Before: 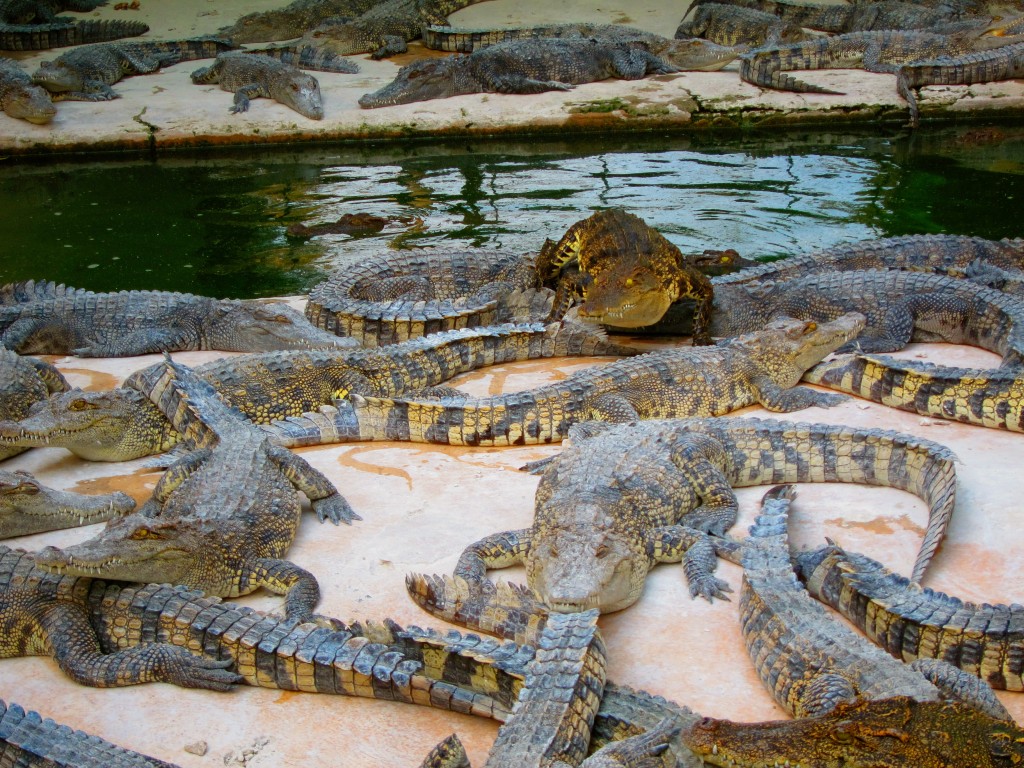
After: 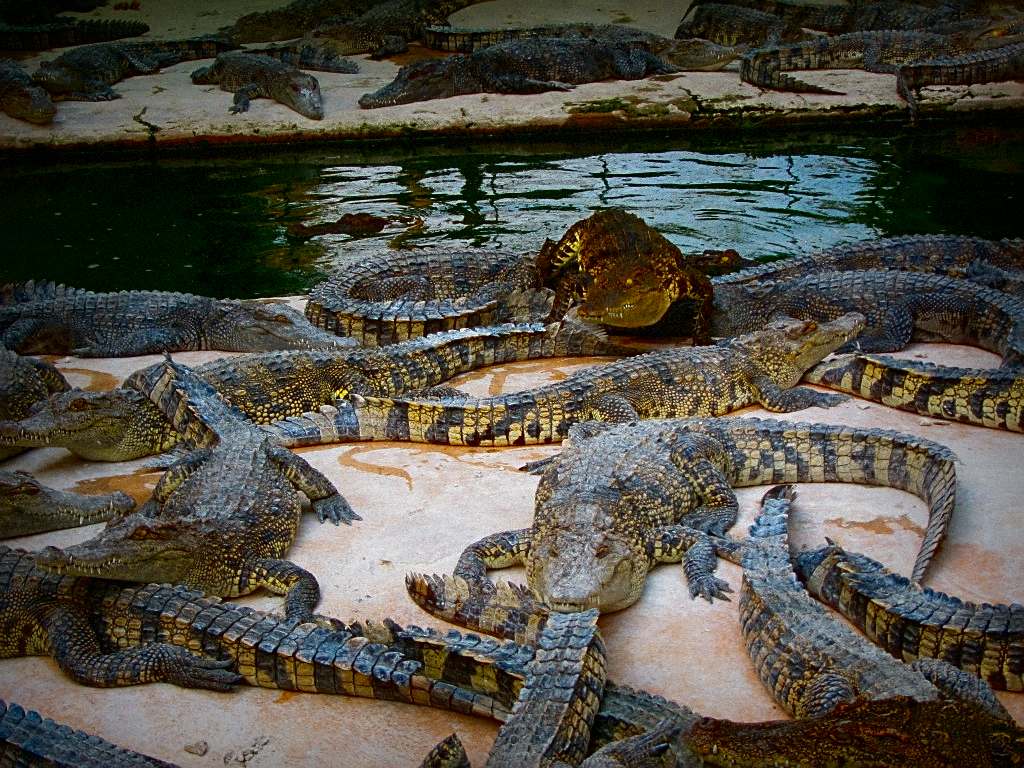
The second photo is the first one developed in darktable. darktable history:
sharpen: on, module defaults
grain: mid-tones bias 0%
vignetting: fall-off start 53.2%, brightness -0.594, saturation 0, automatic ratio true, width/height ratio 1.313, shape 0.22, unbound false
contrast brightness saturation: contrast 0.1, brightness -0.26, saturation 0.14
